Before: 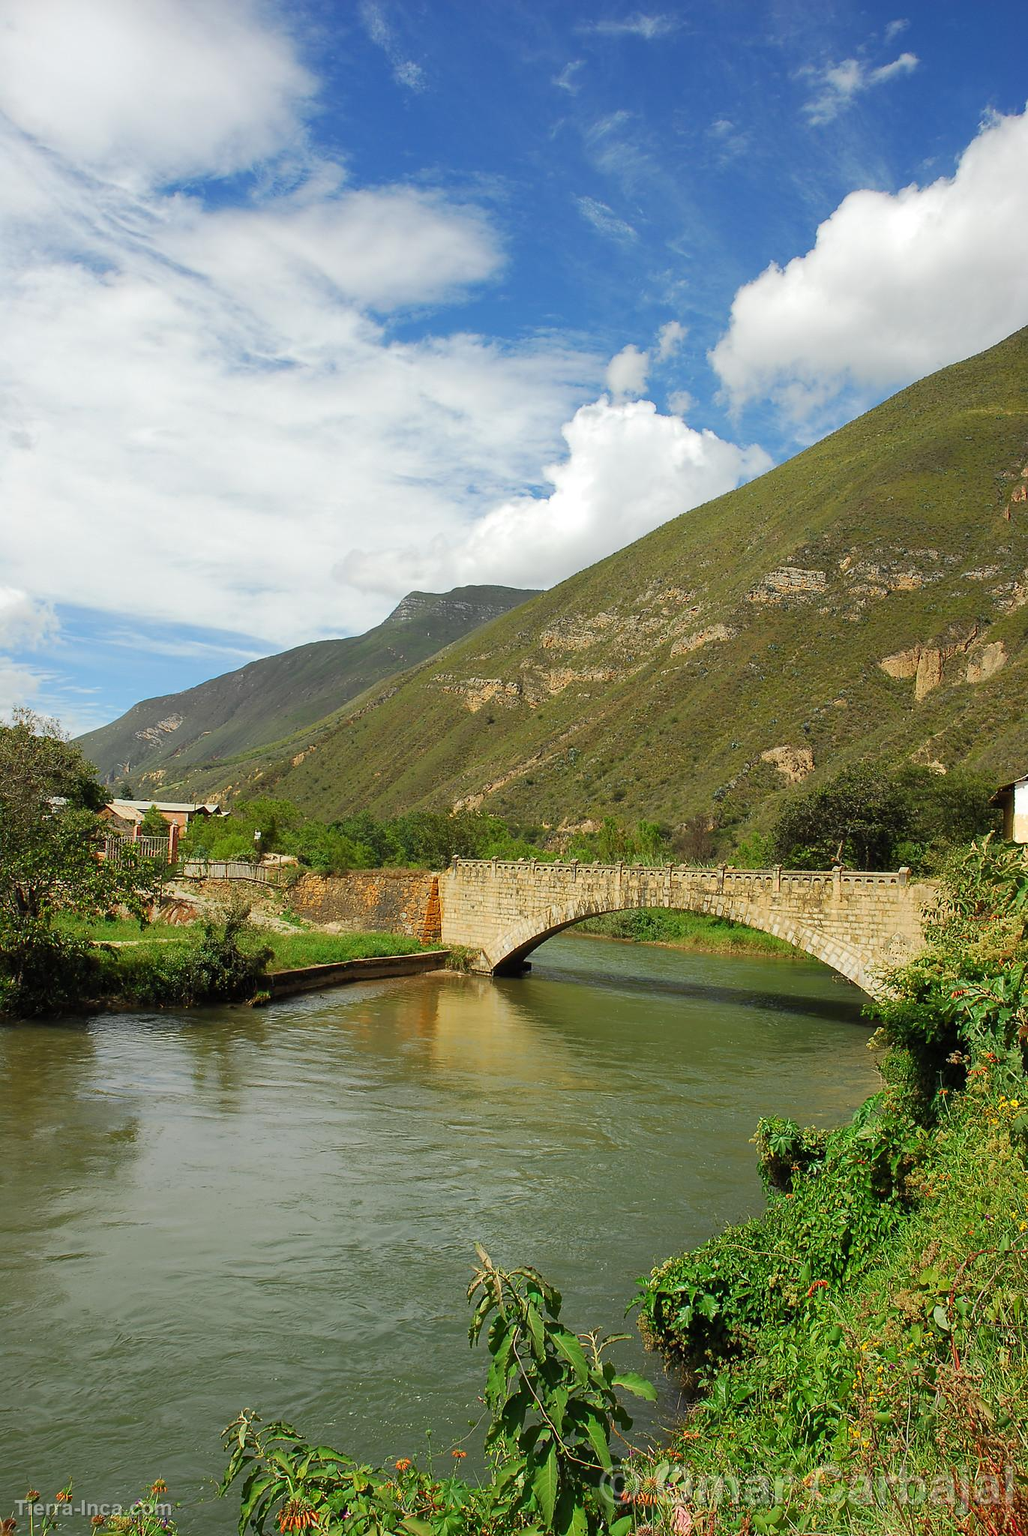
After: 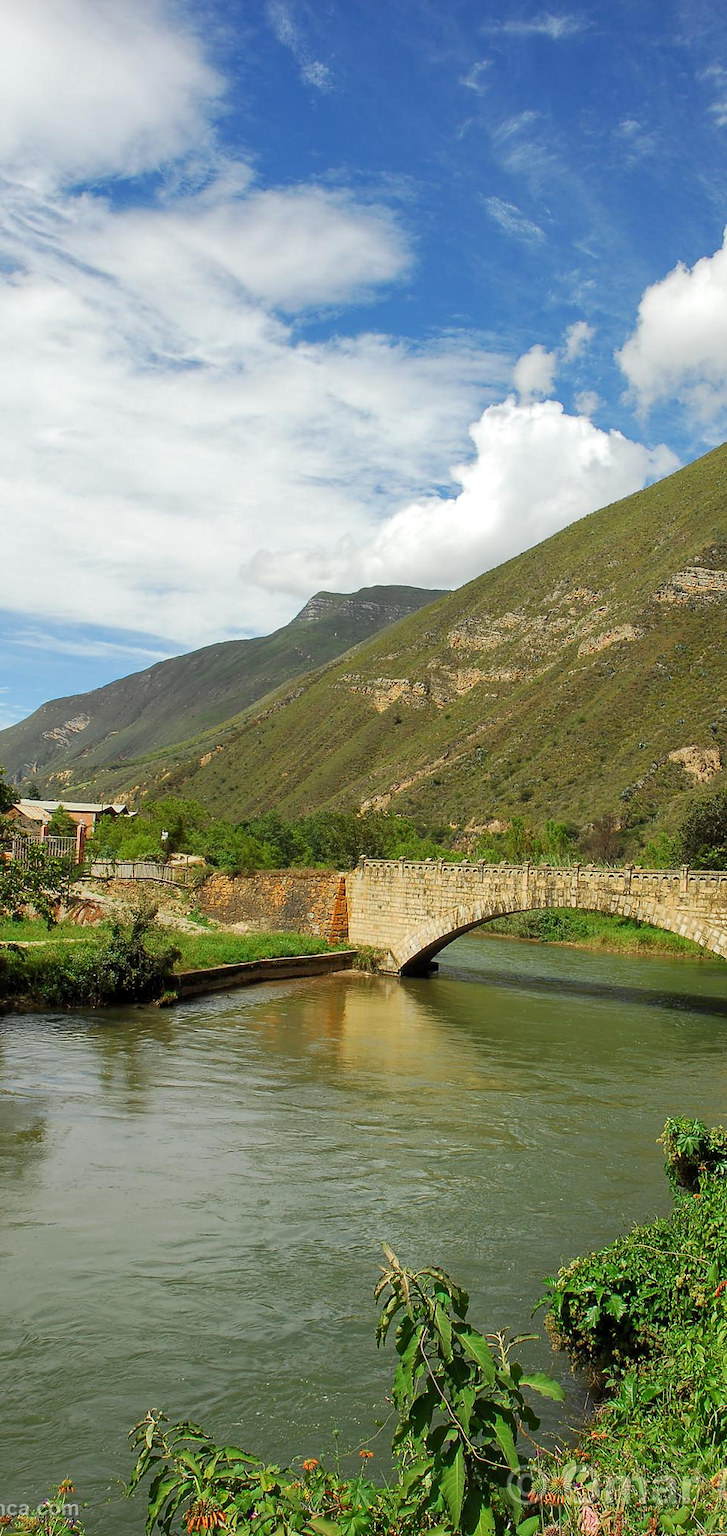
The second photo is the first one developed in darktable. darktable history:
crop and rotate: left 9.061%, right 20.142%
local contrast: highlights 100%, shadows 100%, detail 120%, midtone range 0.2
